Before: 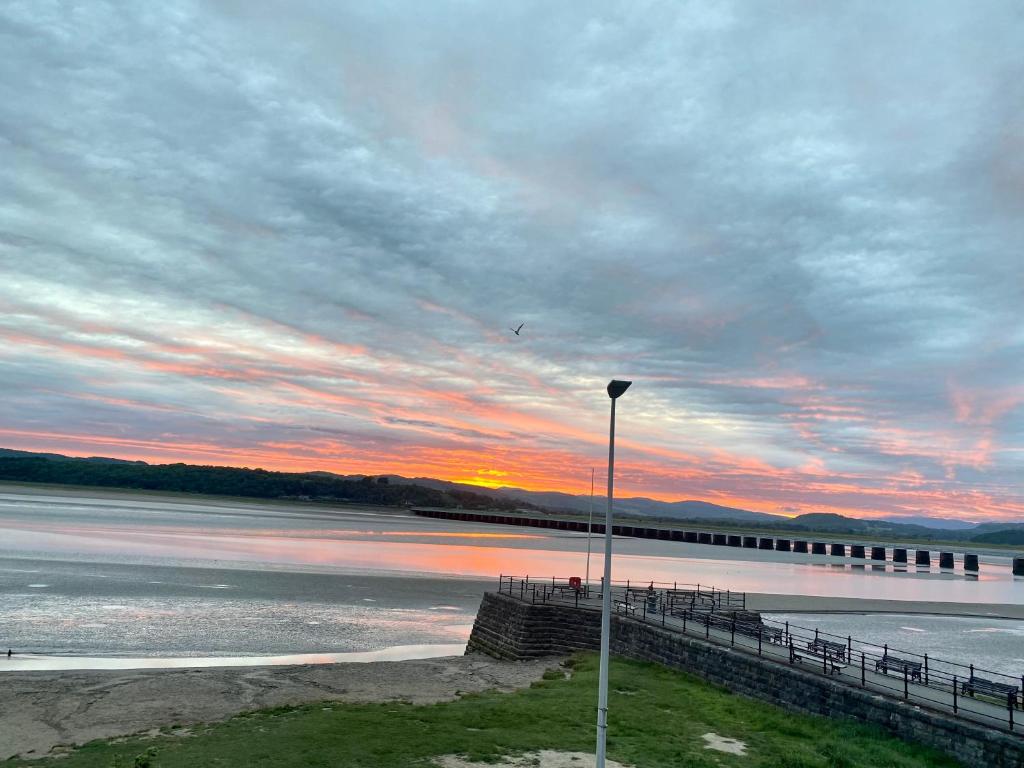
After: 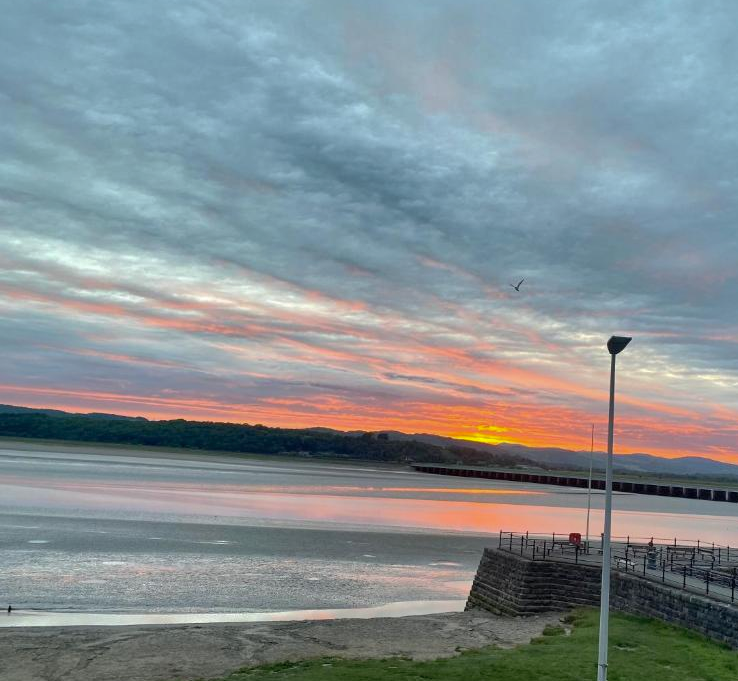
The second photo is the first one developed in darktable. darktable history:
shadows and highlights: shadows 39.9, highlights -59.98
tone equalizer: on, module defaults
crop: top 5.815%, right 27.913%, bottom 5.507%
